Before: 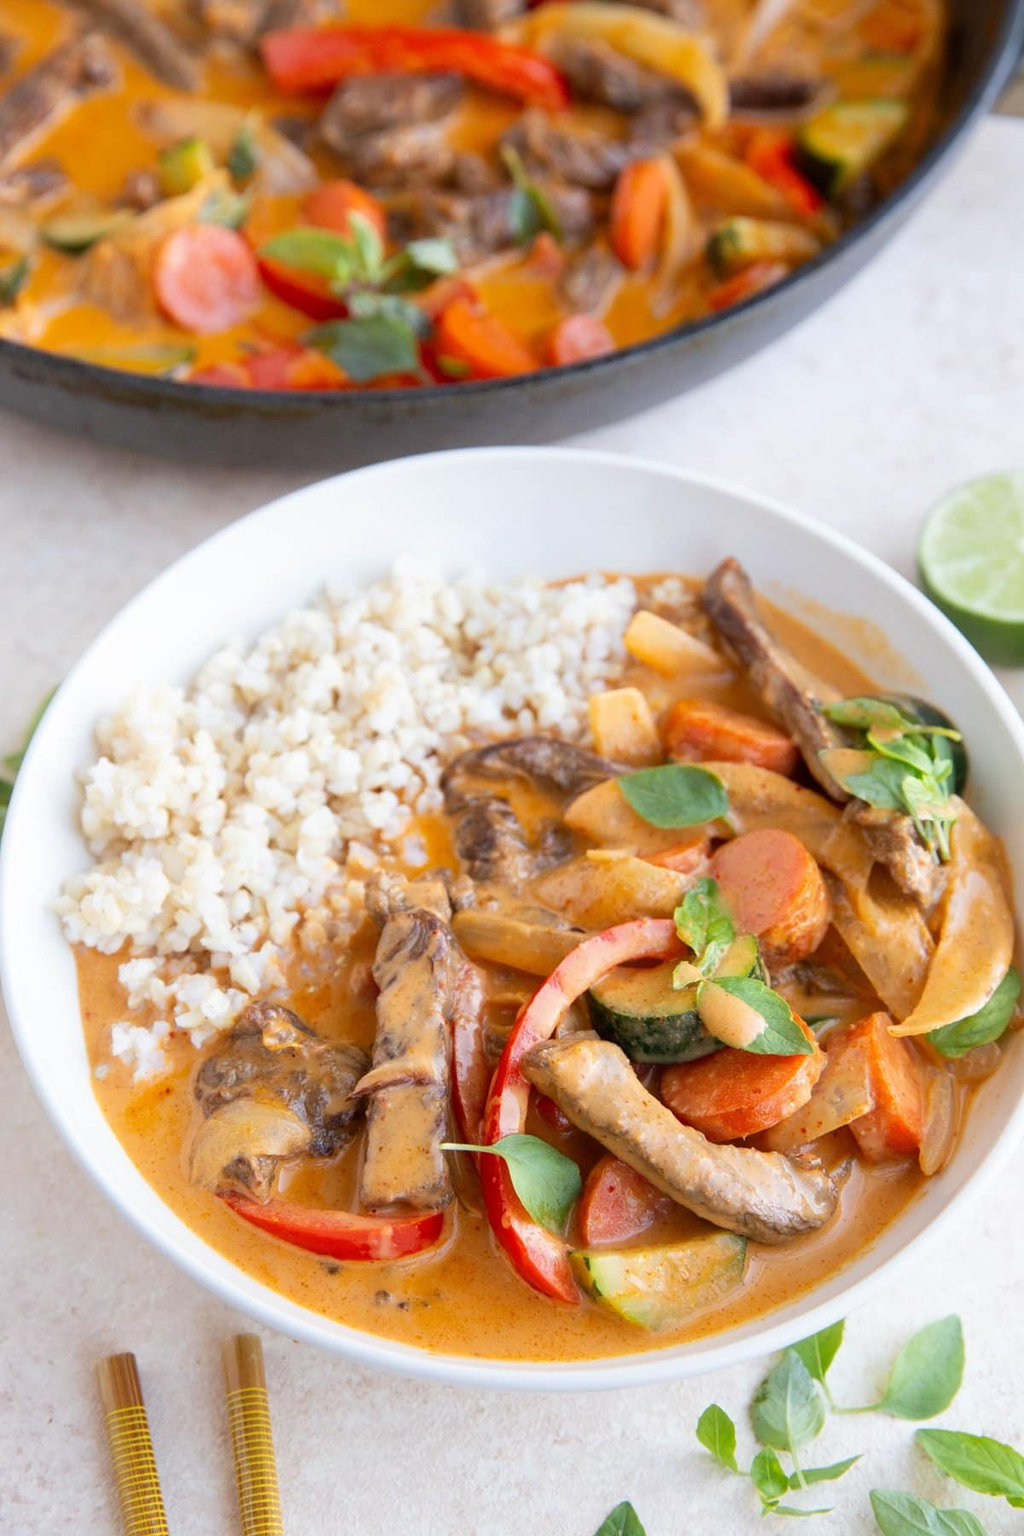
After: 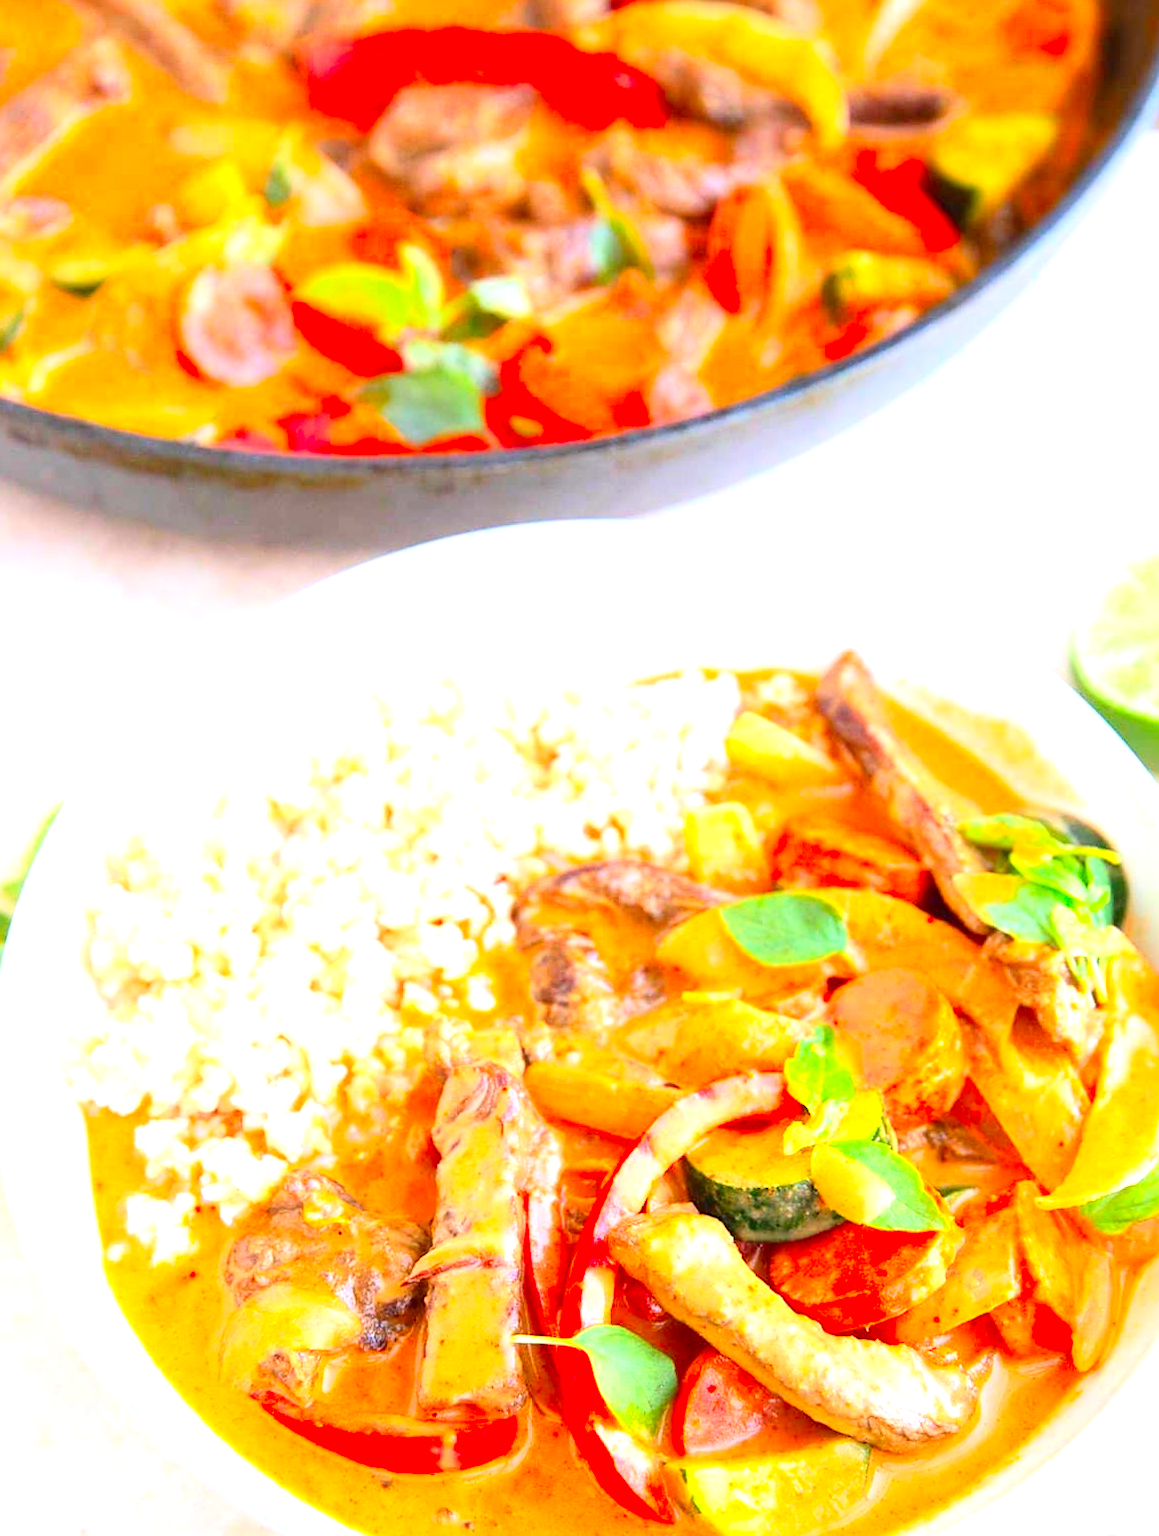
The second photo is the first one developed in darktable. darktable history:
crop and rotate: angle 0.117°, left 0.23%, right 2.614%, bottom 14.185%
contrast brightness saturation: contrast 0.195, brightness 0.205, saturation 0.78
exposure: black level correction 0, exposure 1.2 EV, compensate highlight preservation false
sharpen: amount 0.214
